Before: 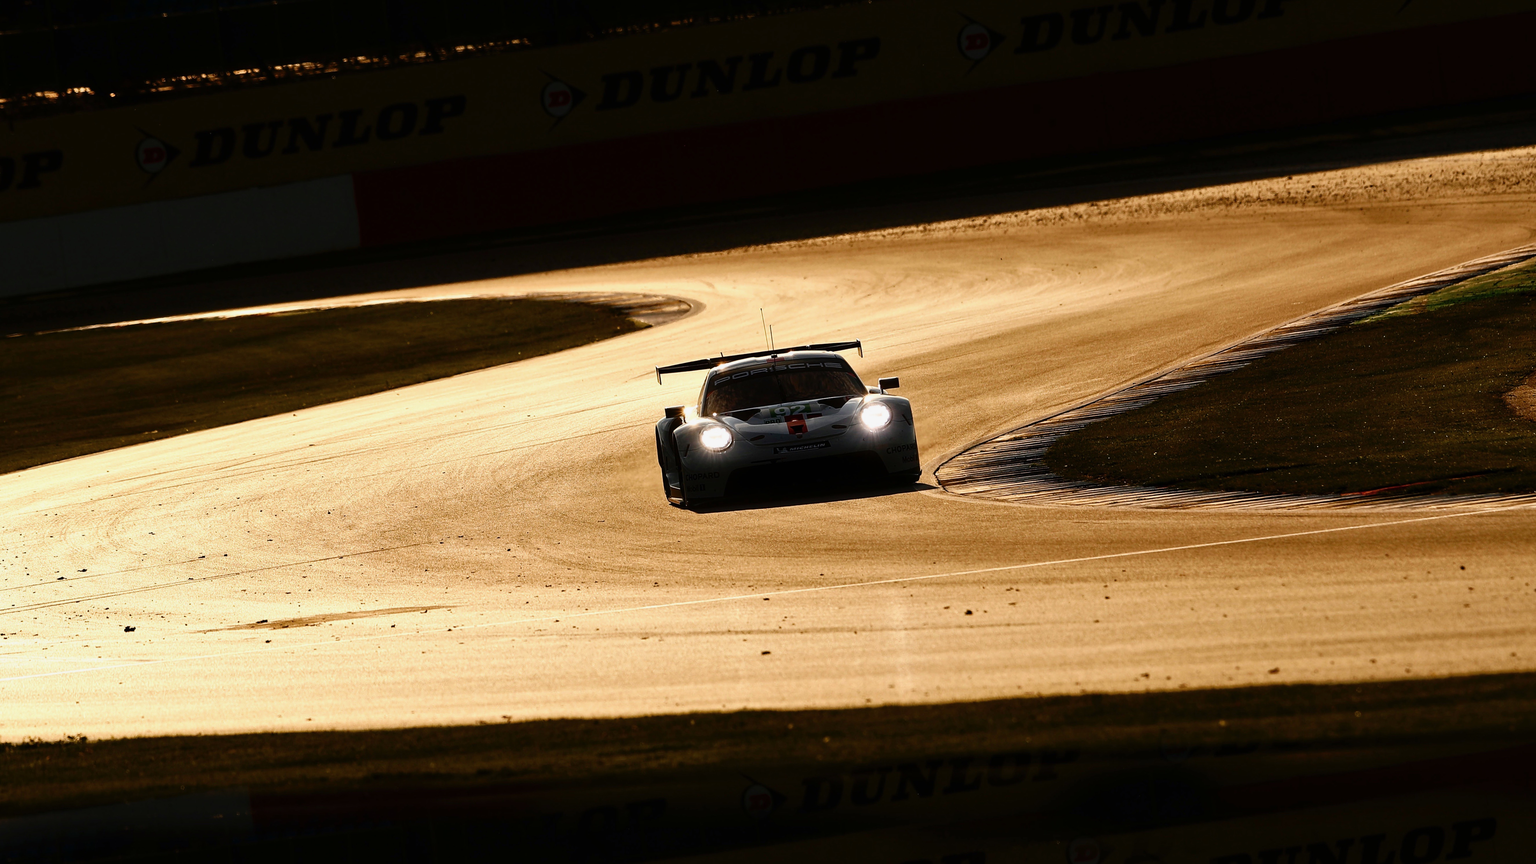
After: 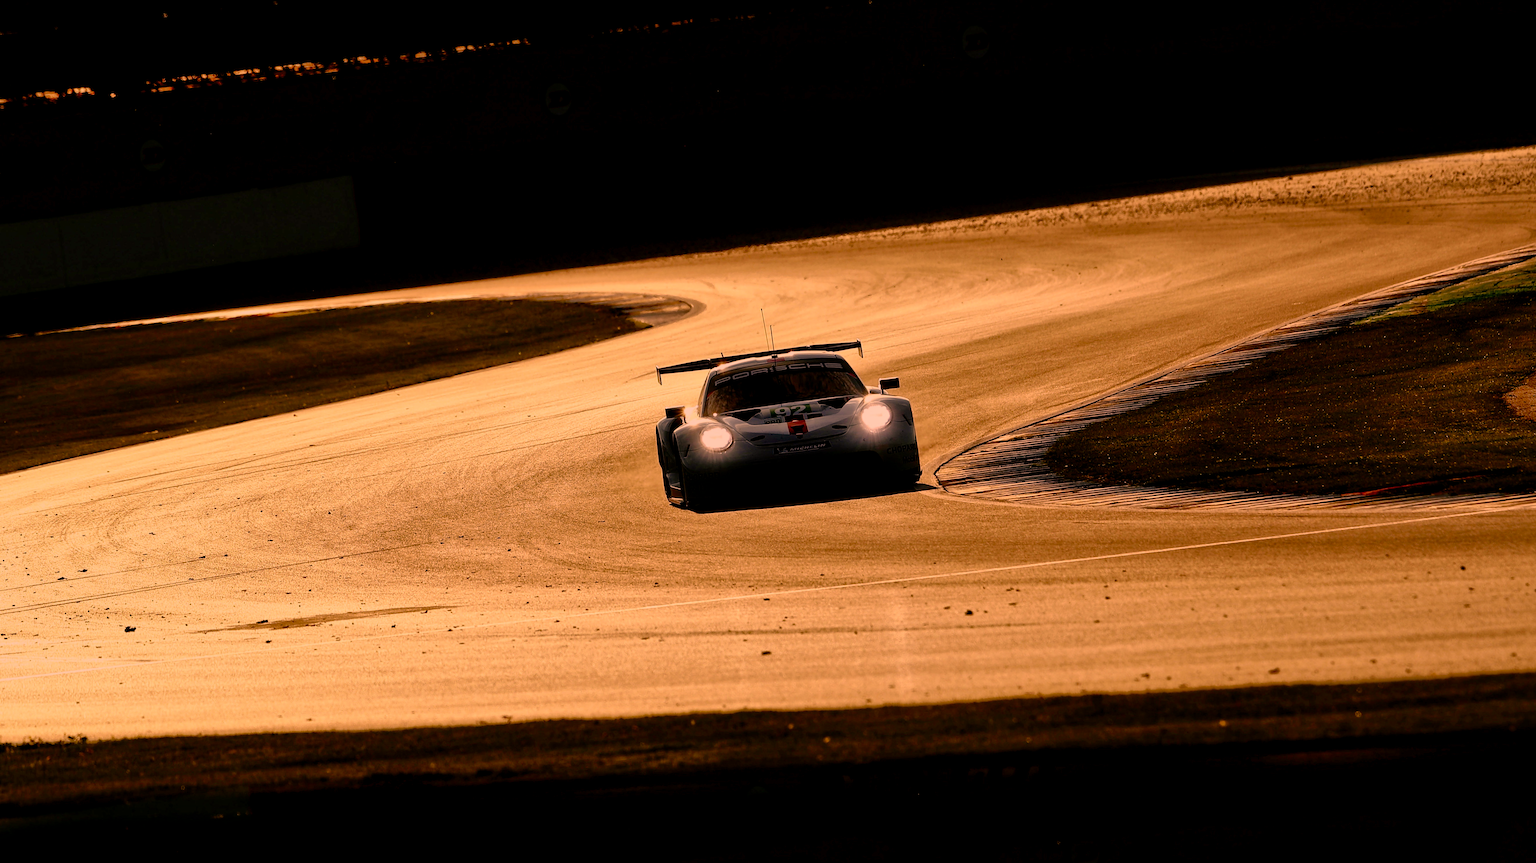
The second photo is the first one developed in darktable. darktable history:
color correction: highlights a* 39.92, highlights b* 39.79, saturation 0.686
exposure: exposure -0.254 EV, compensate highlight preservation false
contrast brightness saturation: contrast 0.076, saturation 0.203
shadows and highlights: on, module defaults
